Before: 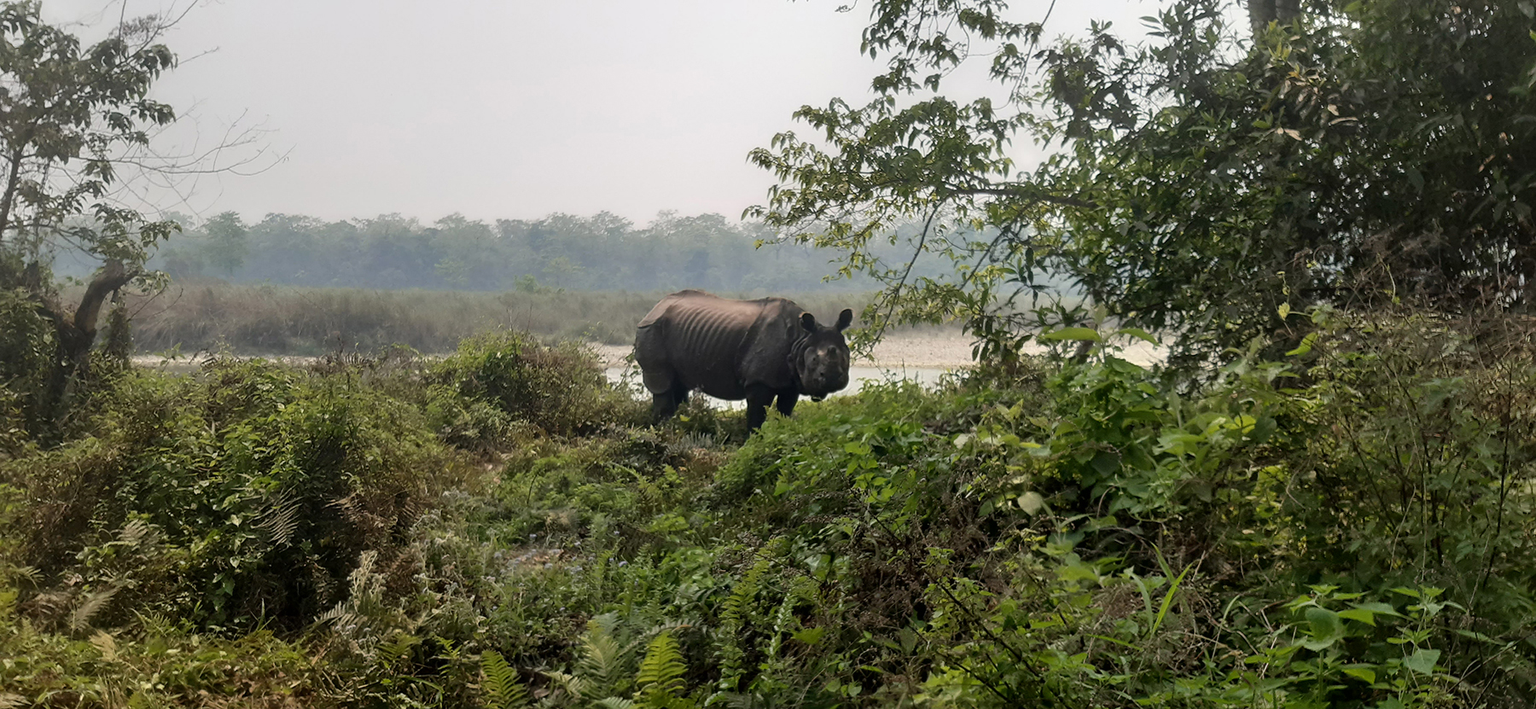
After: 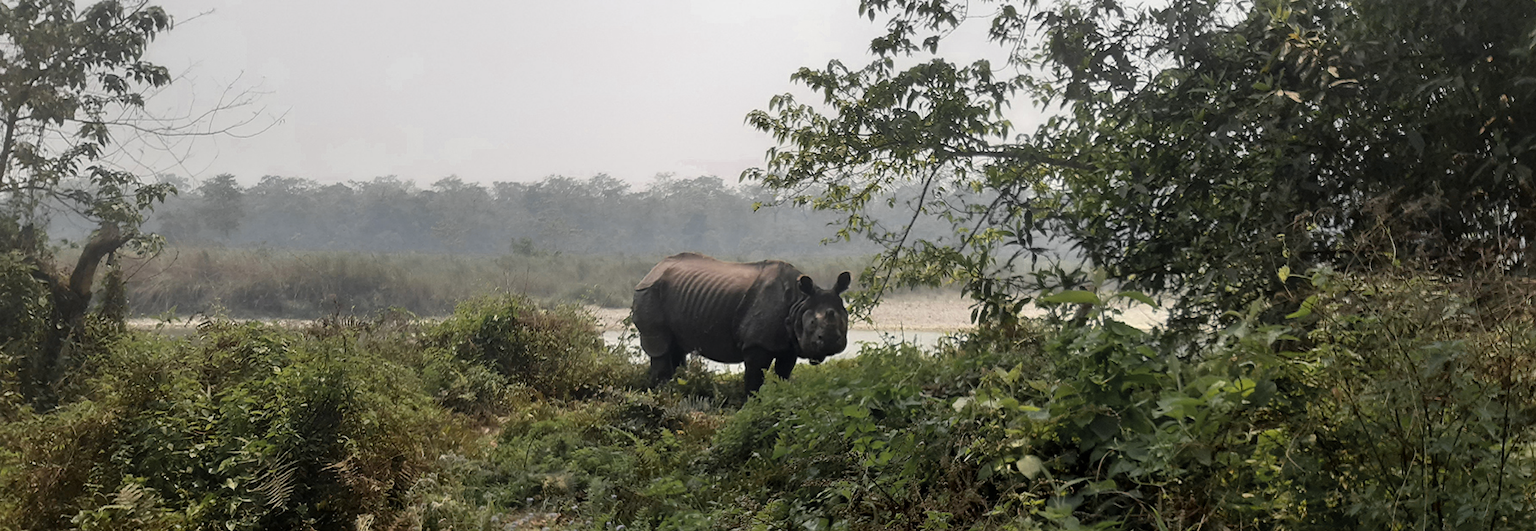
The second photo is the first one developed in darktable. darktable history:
crop: left 0.387%, top 5.469%, bottom 19.809%
color zones: curves: ch0 [(0.035, 0.242) (0.25, 0.5) (0.384, 0.214) (0.488, 0.255) (0.75, 0.5)]; ch1 [(0.063, 0.379) (0.25, 0.5) (0.354, 0.201) (0.489, 0.085) (0.729, 0.271)]; ch2 [(0.25, 0.5) (0.38, 0.517) (0.442, 0.51) (0.735, 0.456)]
